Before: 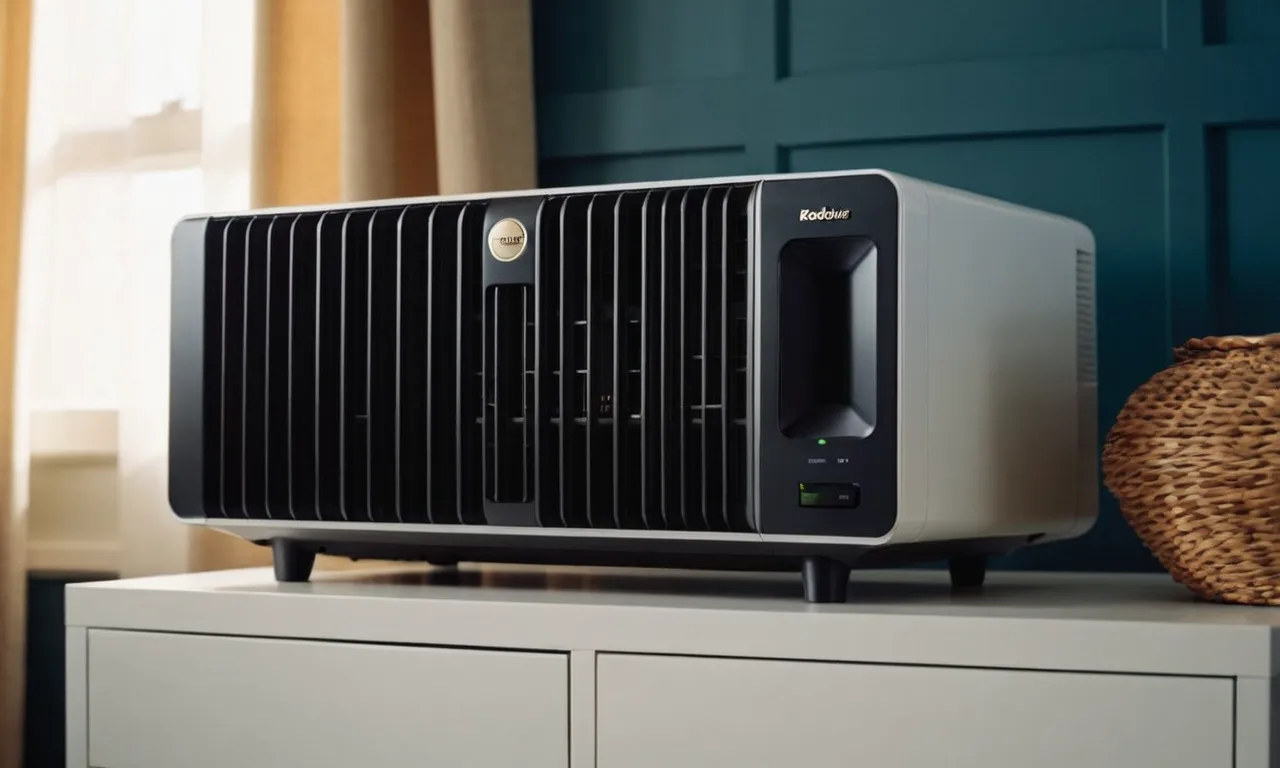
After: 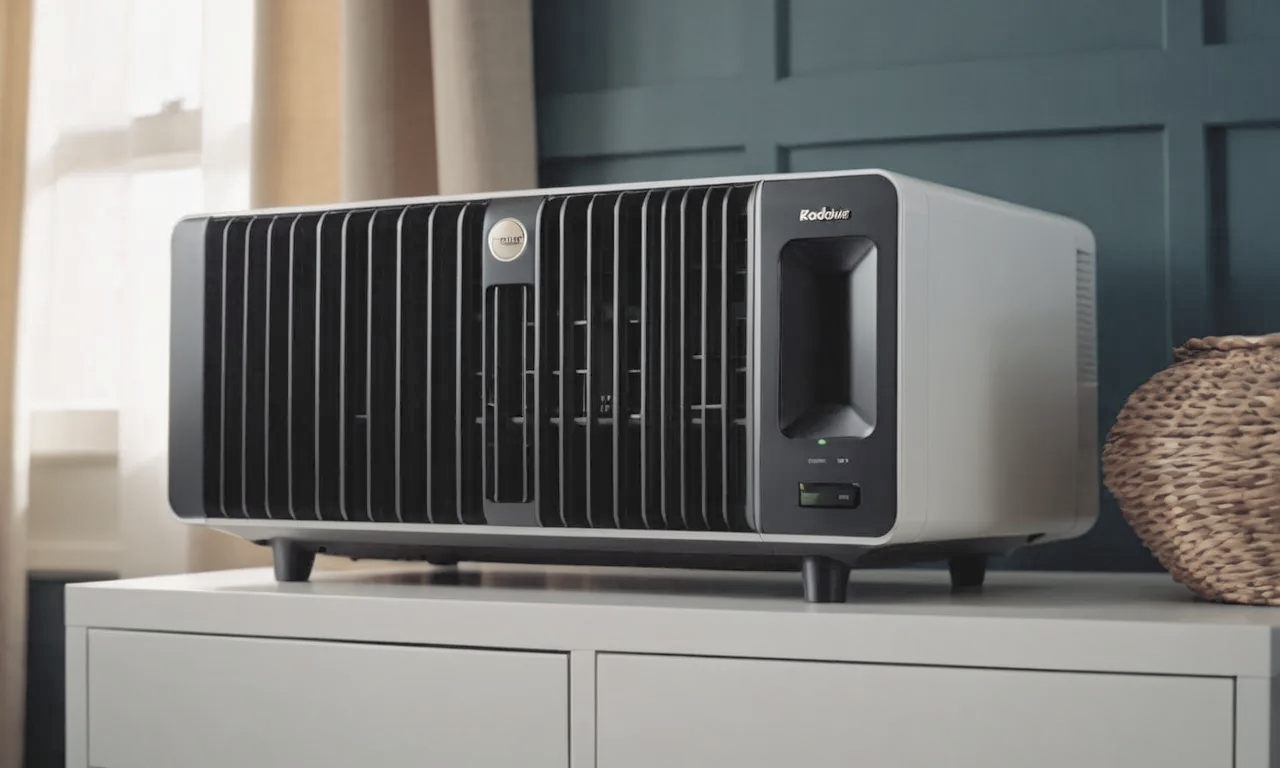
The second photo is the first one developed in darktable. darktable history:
contrast brightness saturation: brightness 0.181, saturation -0.511
shadows and highlights: on, module defaults
